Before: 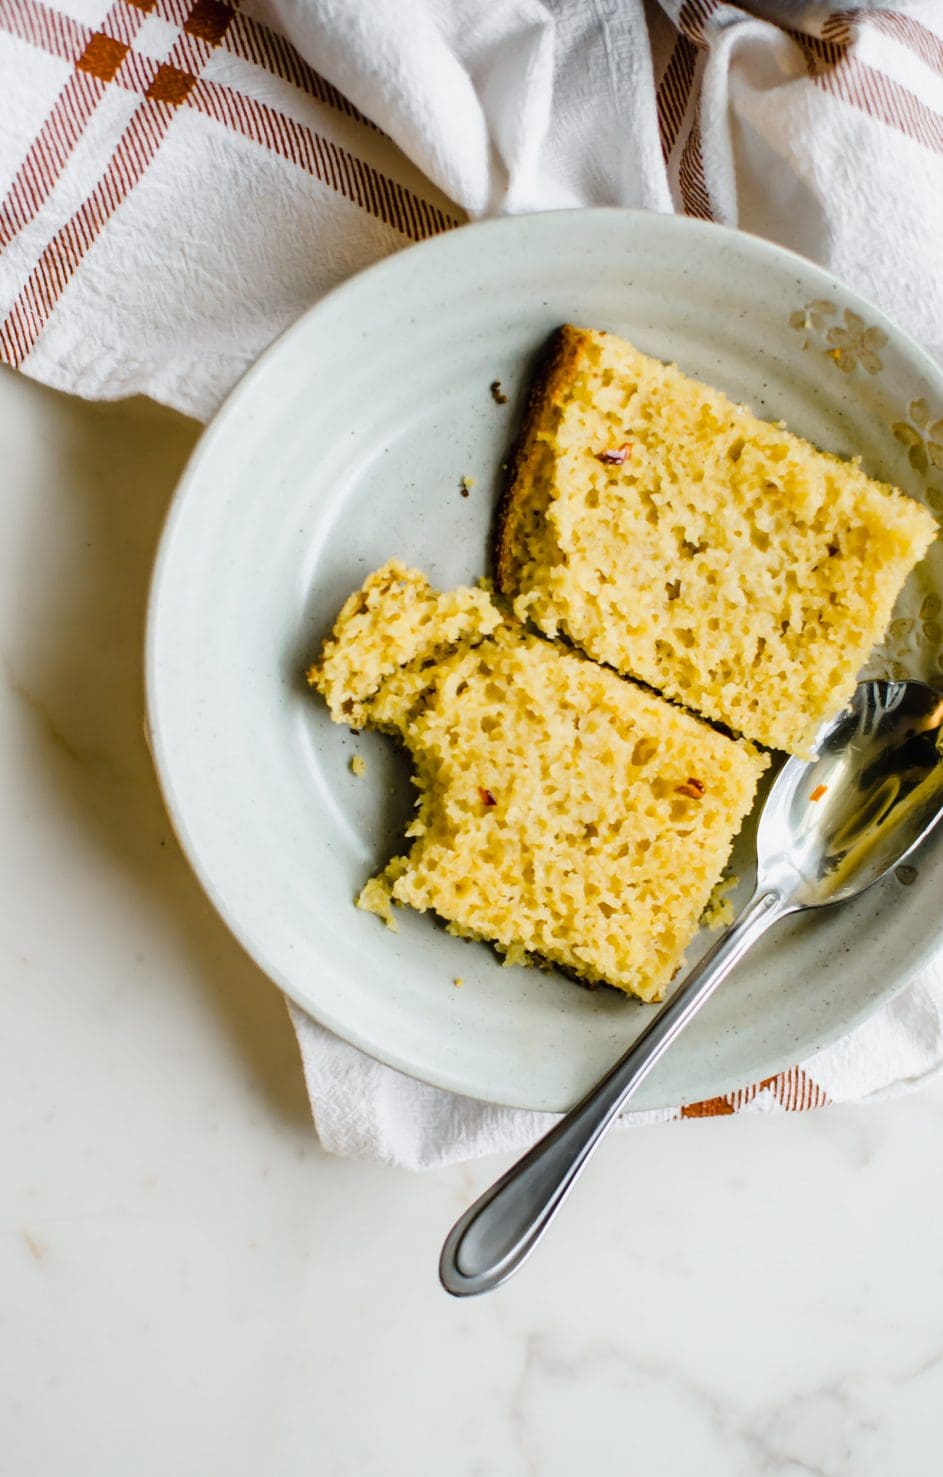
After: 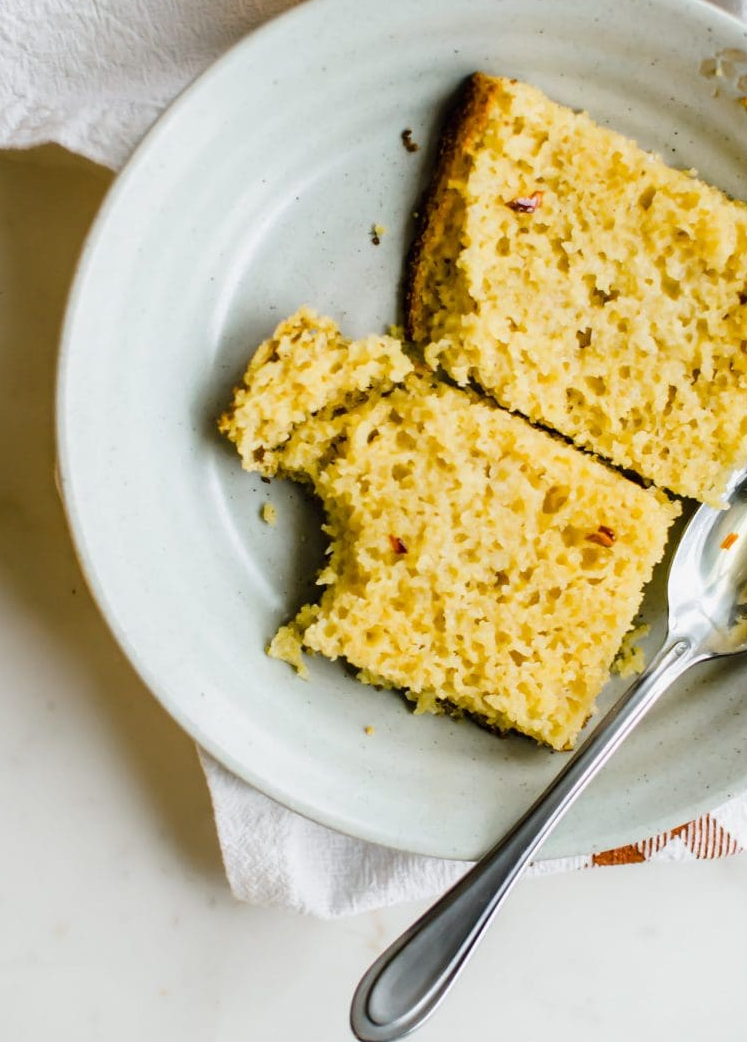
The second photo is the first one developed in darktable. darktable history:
crop: left 9.504%, top 17.087%, right 11.198%, bottom 12.298%
